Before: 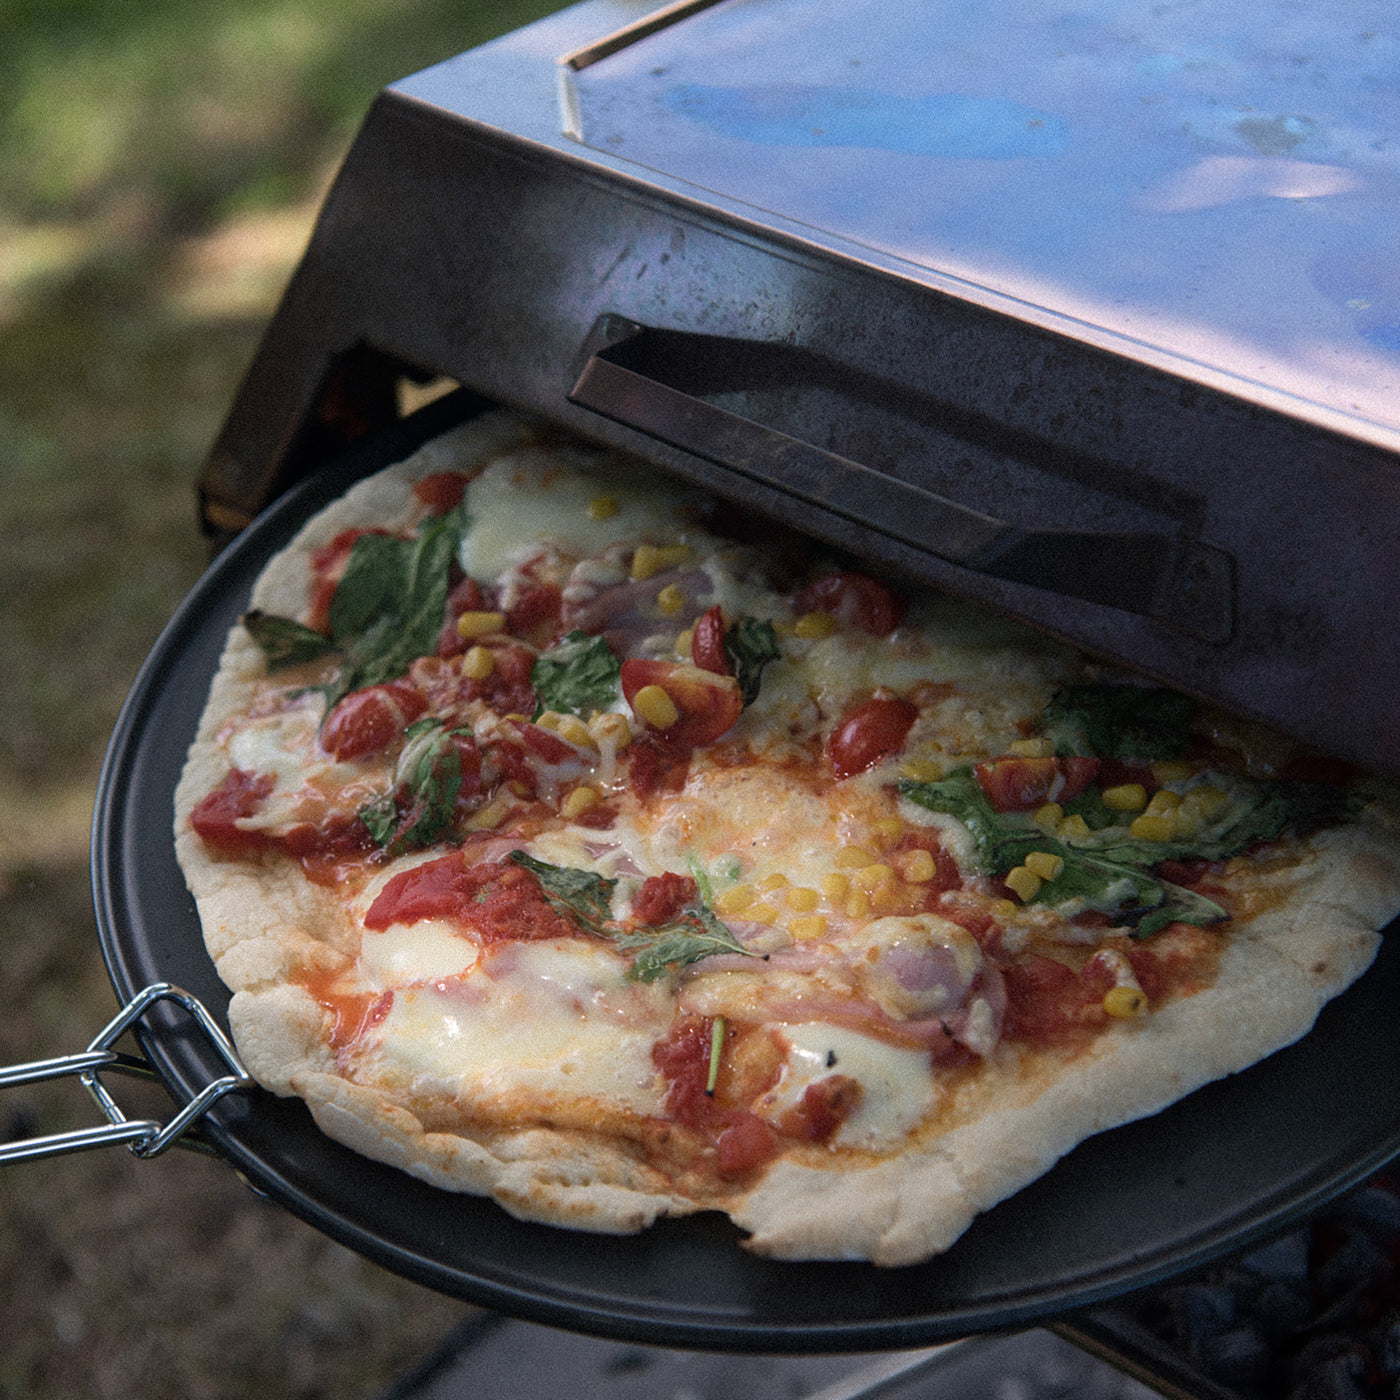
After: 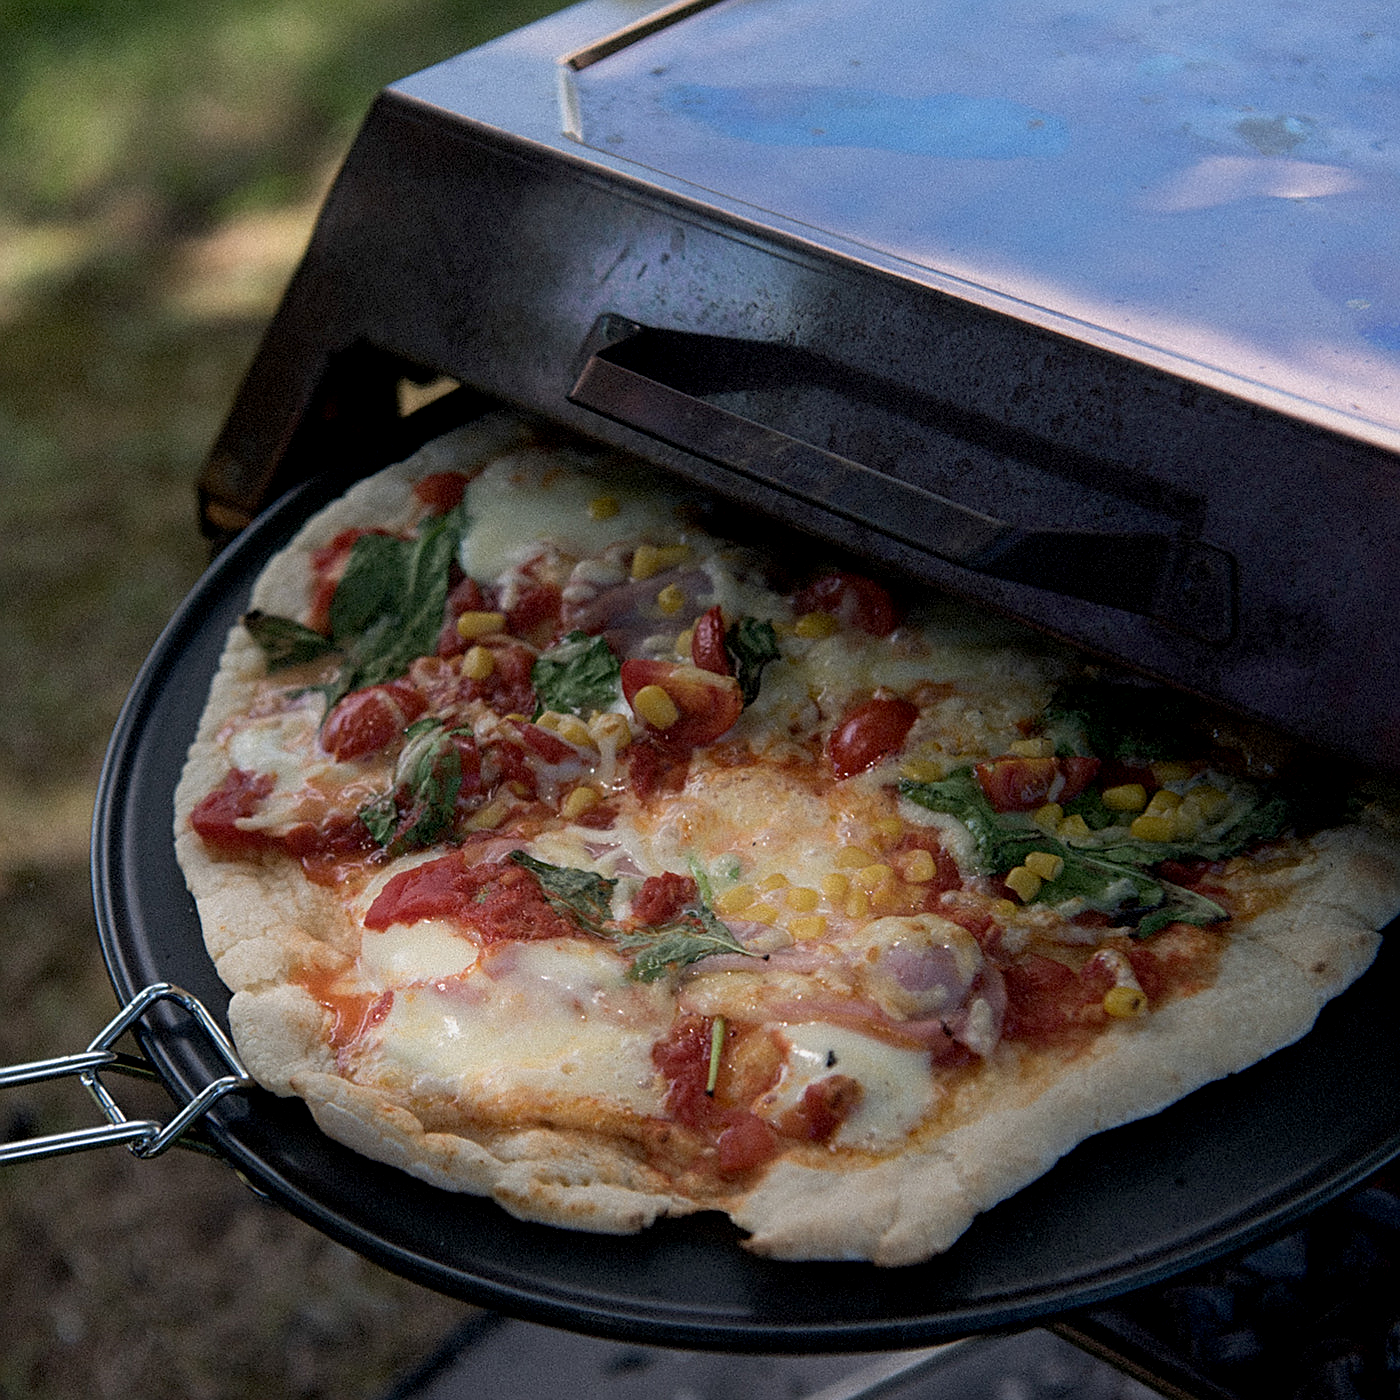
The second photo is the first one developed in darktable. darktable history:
exposure: black level correction 0.006, exposure -0.226 EV, compensate highlight preservation false
sharpen: on, module defaults
